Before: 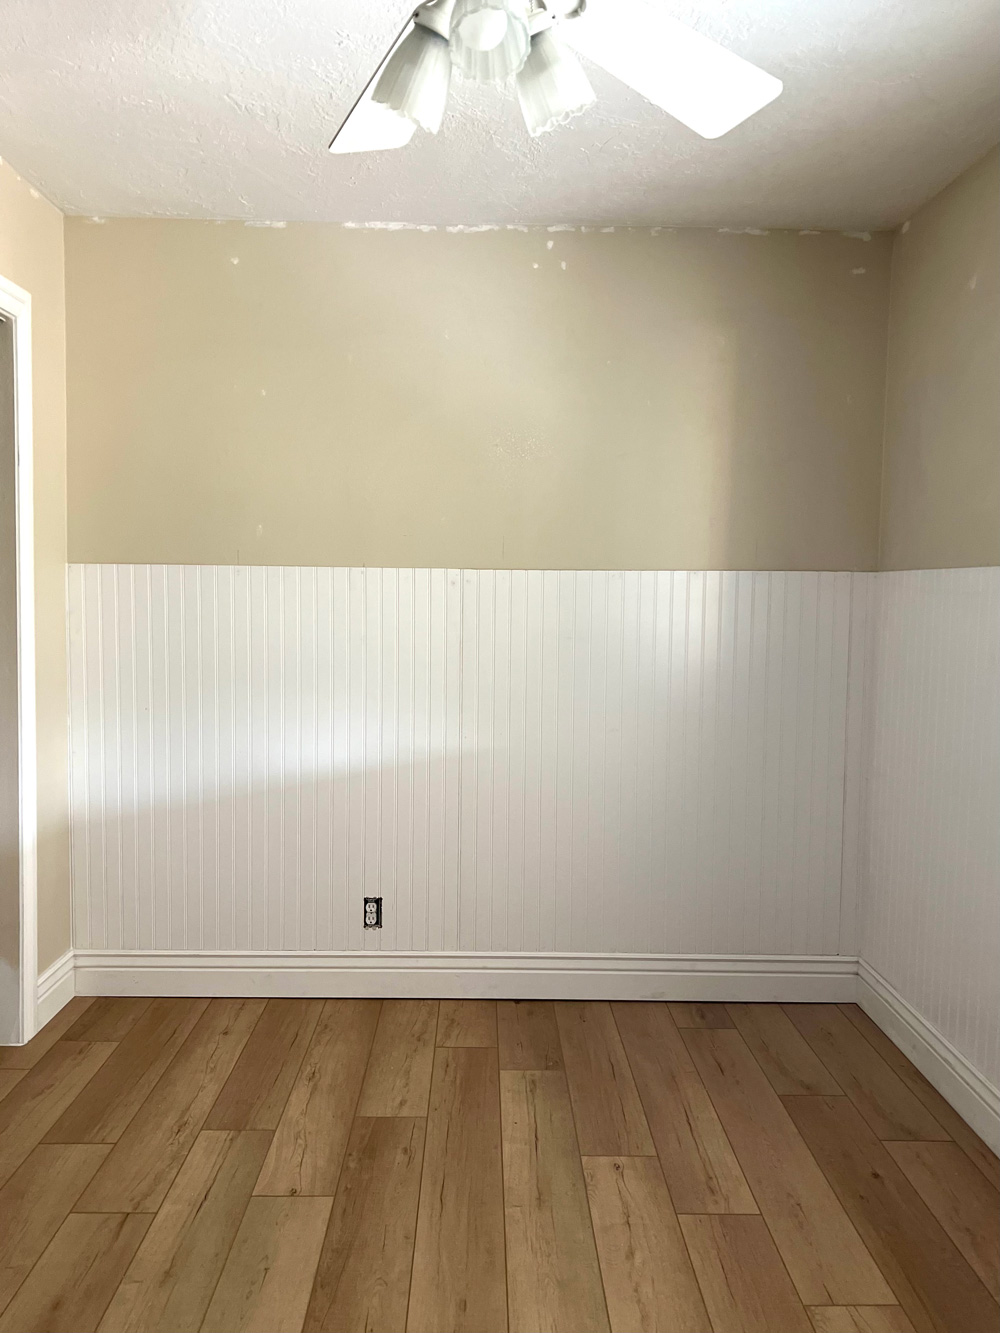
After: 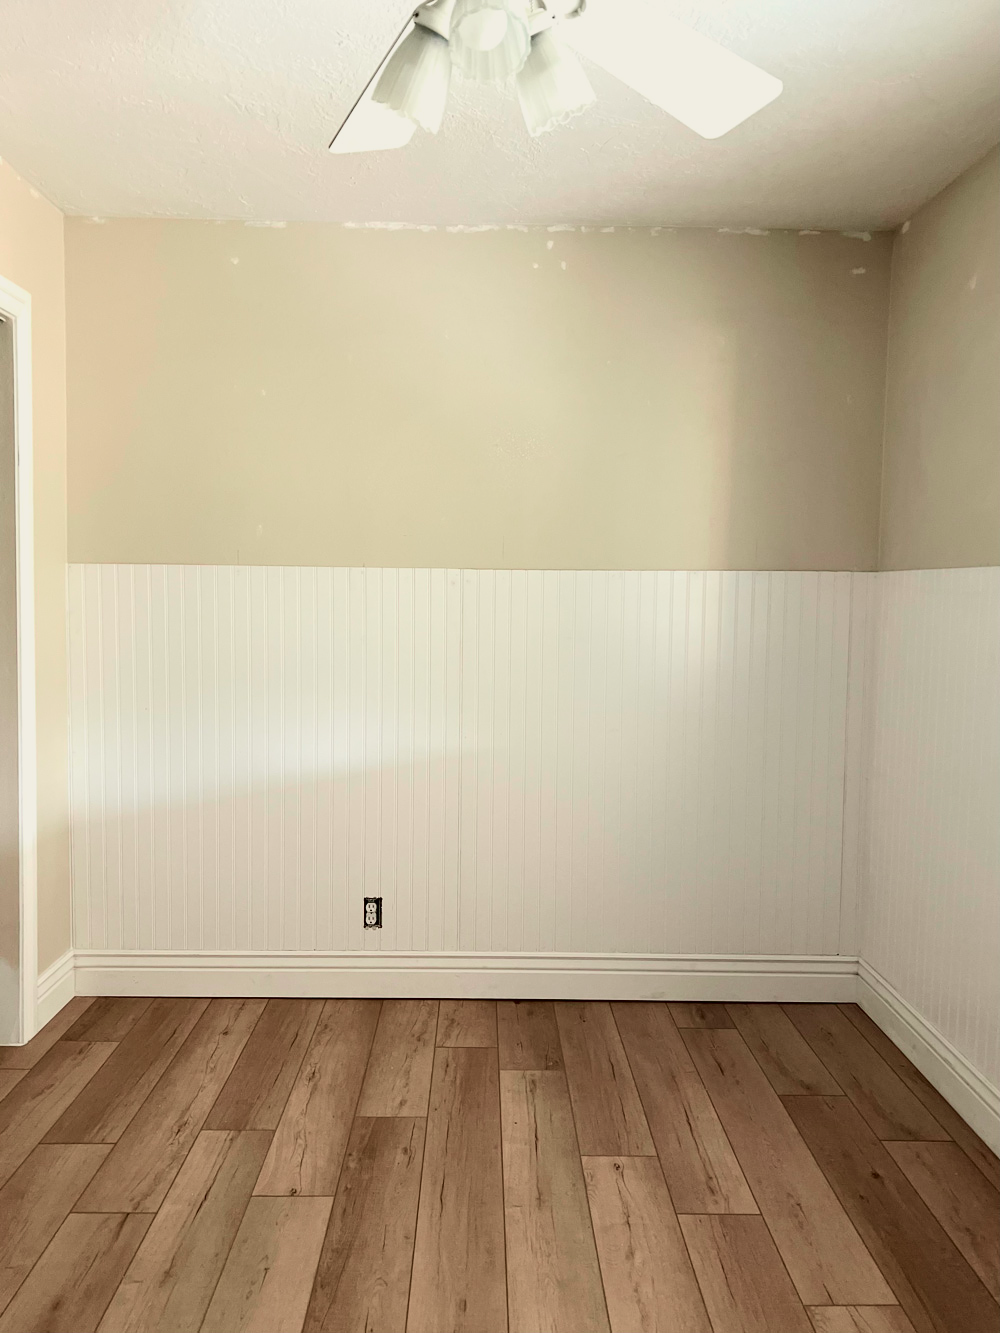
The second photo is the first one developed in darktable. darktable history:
tone curve: curves: ch0 [(0, 0) (0.049, 0.01) (0.154, 0.081) (0.491, 0.56) (0.739, 0.794) (0.992, 0.937)]; ch1 [(0, 0) (0.172, 0.123) (0.317, 0.272) (0.401, 0.422) (0.499, 0.497) (0.531, 0.54) (0.615, 0.603) (0.741, 0.783) (1, 1)]; ch2 [(0, 0) (0.411, 0.424) (0.462, 0.483) (0.544, 0.56) (0.686, 0.638) (1, 1)], color space Lab, independent channels, preserve colors none
